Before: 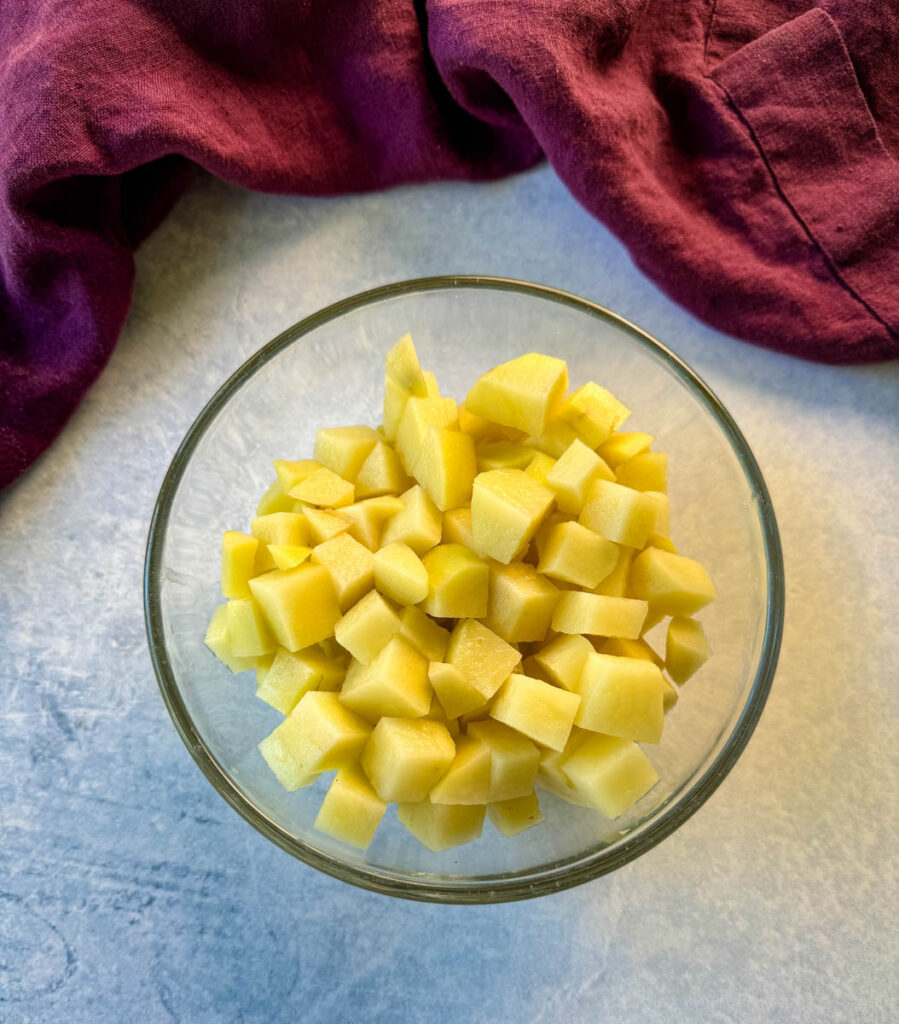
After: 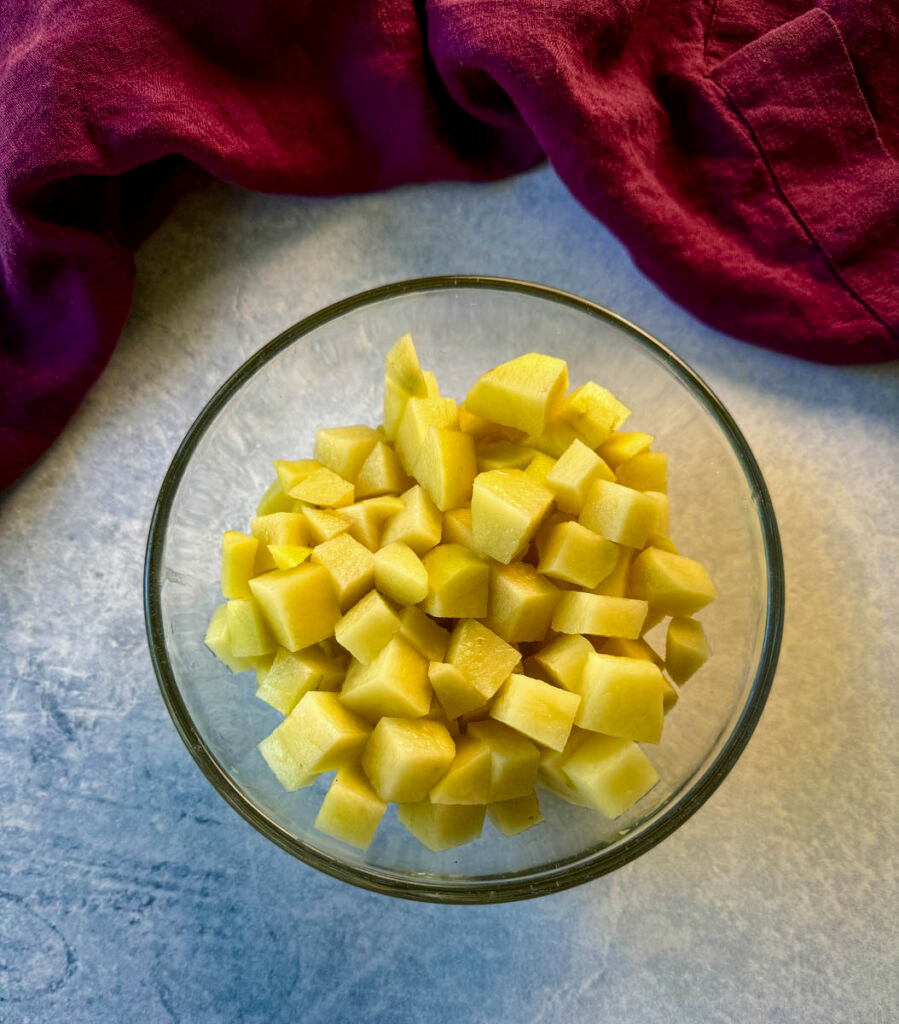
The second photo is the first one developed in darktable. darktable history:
contrast brightness saturation: brightness -0.202, saturation 0.083
